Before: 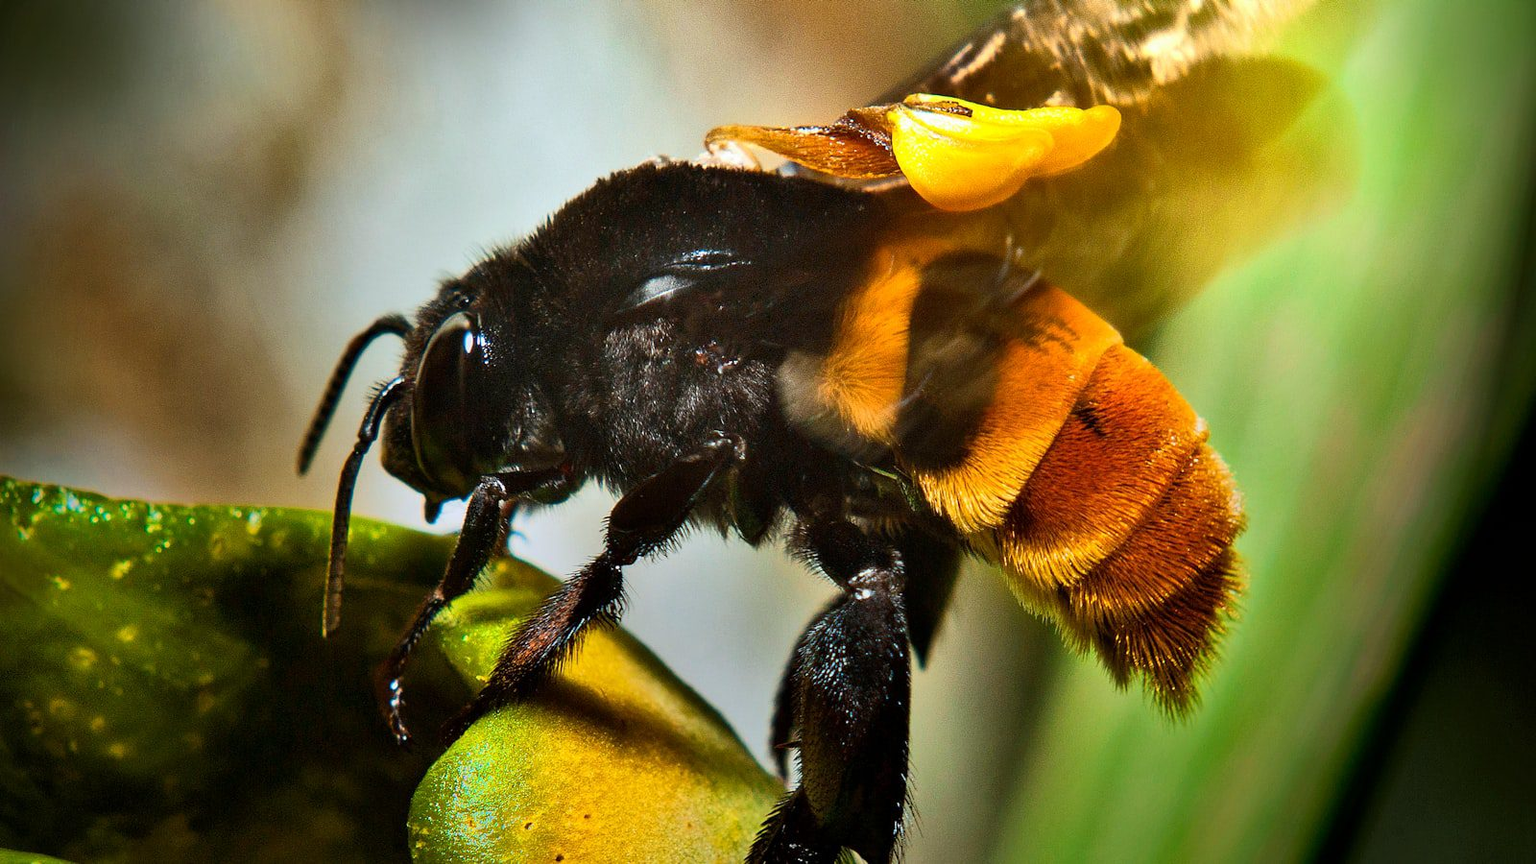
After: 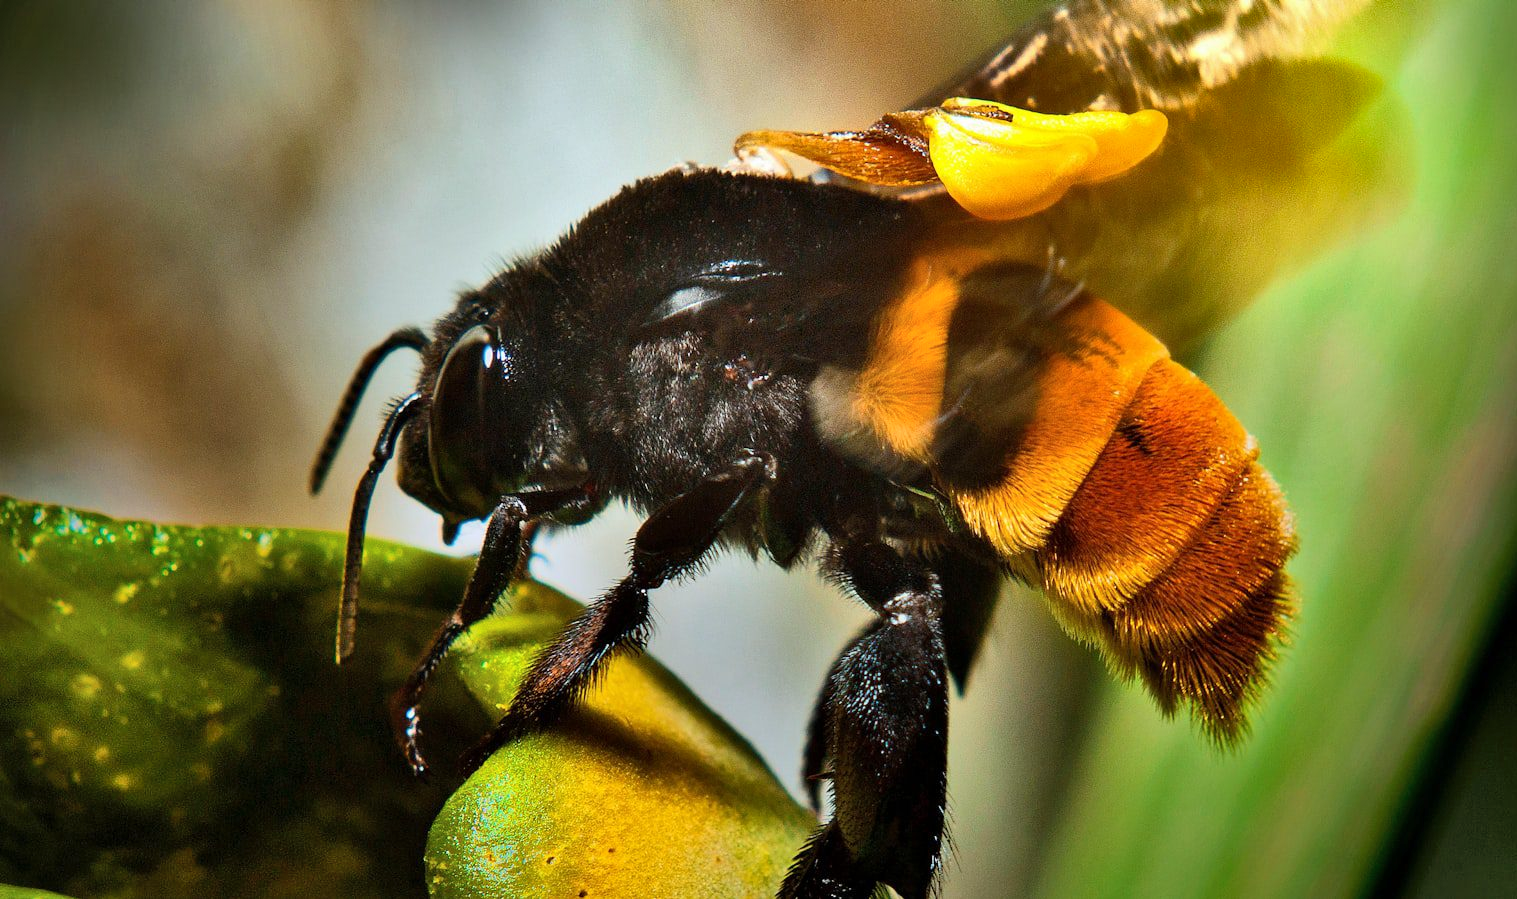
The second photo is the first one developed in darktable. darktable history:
base curve: curves: ch0 [(0, 0) (0.297, 0.298) (1, 1)], preserve colors none
crop and rotate: right 5.167%
shadows and highlights: soften with gaussian
